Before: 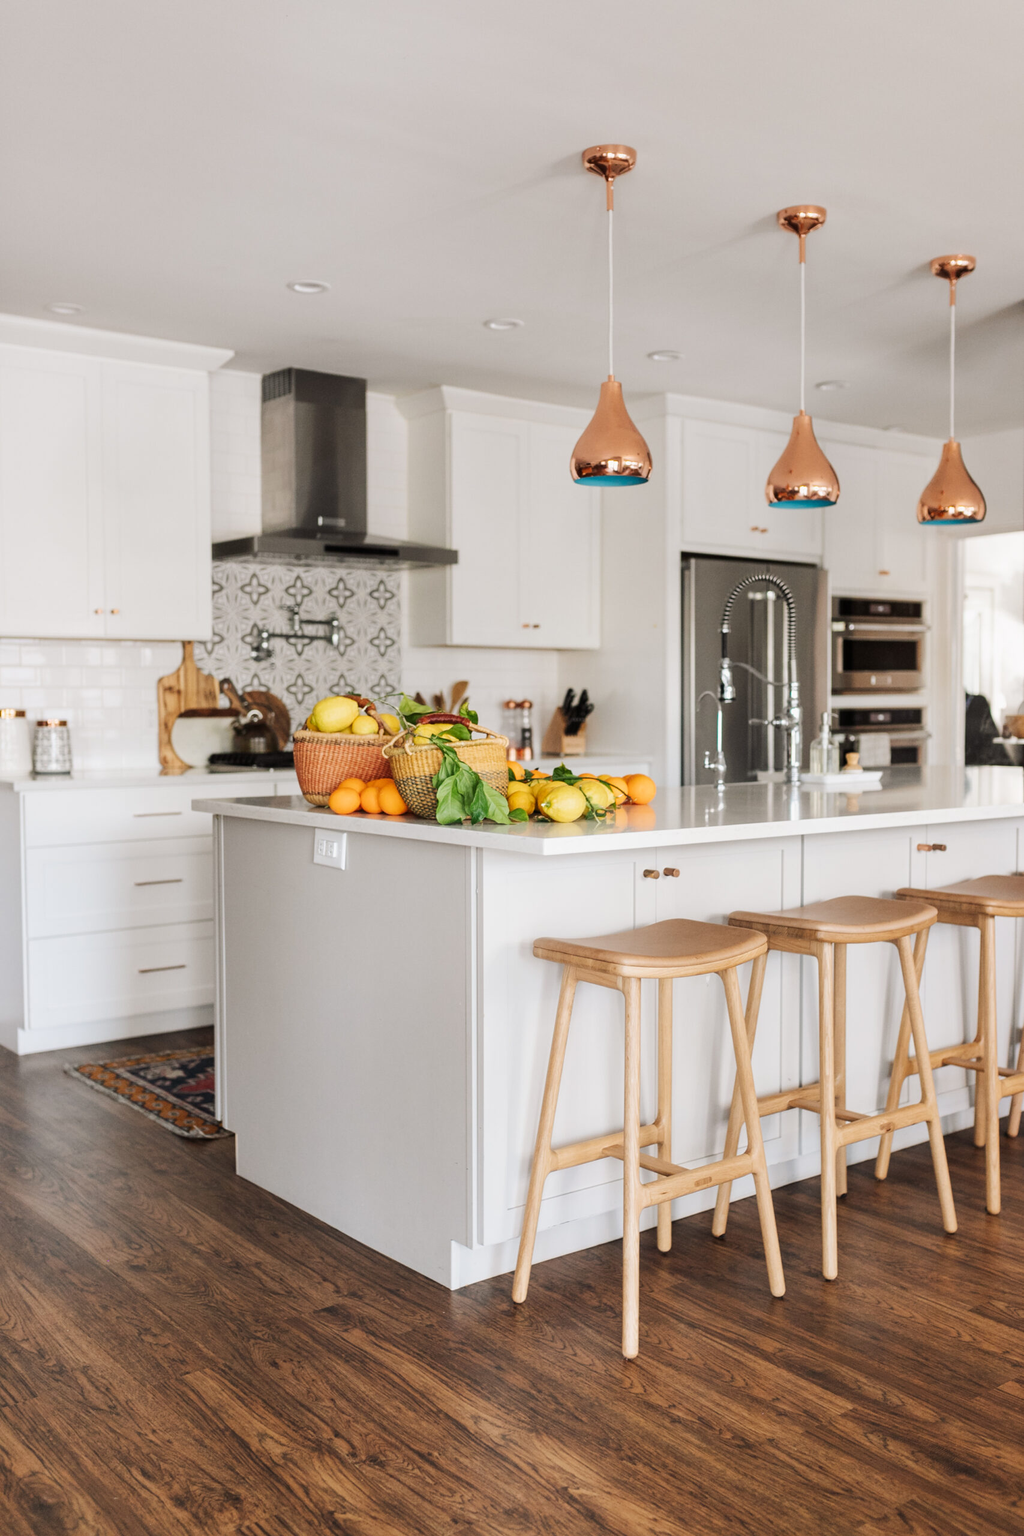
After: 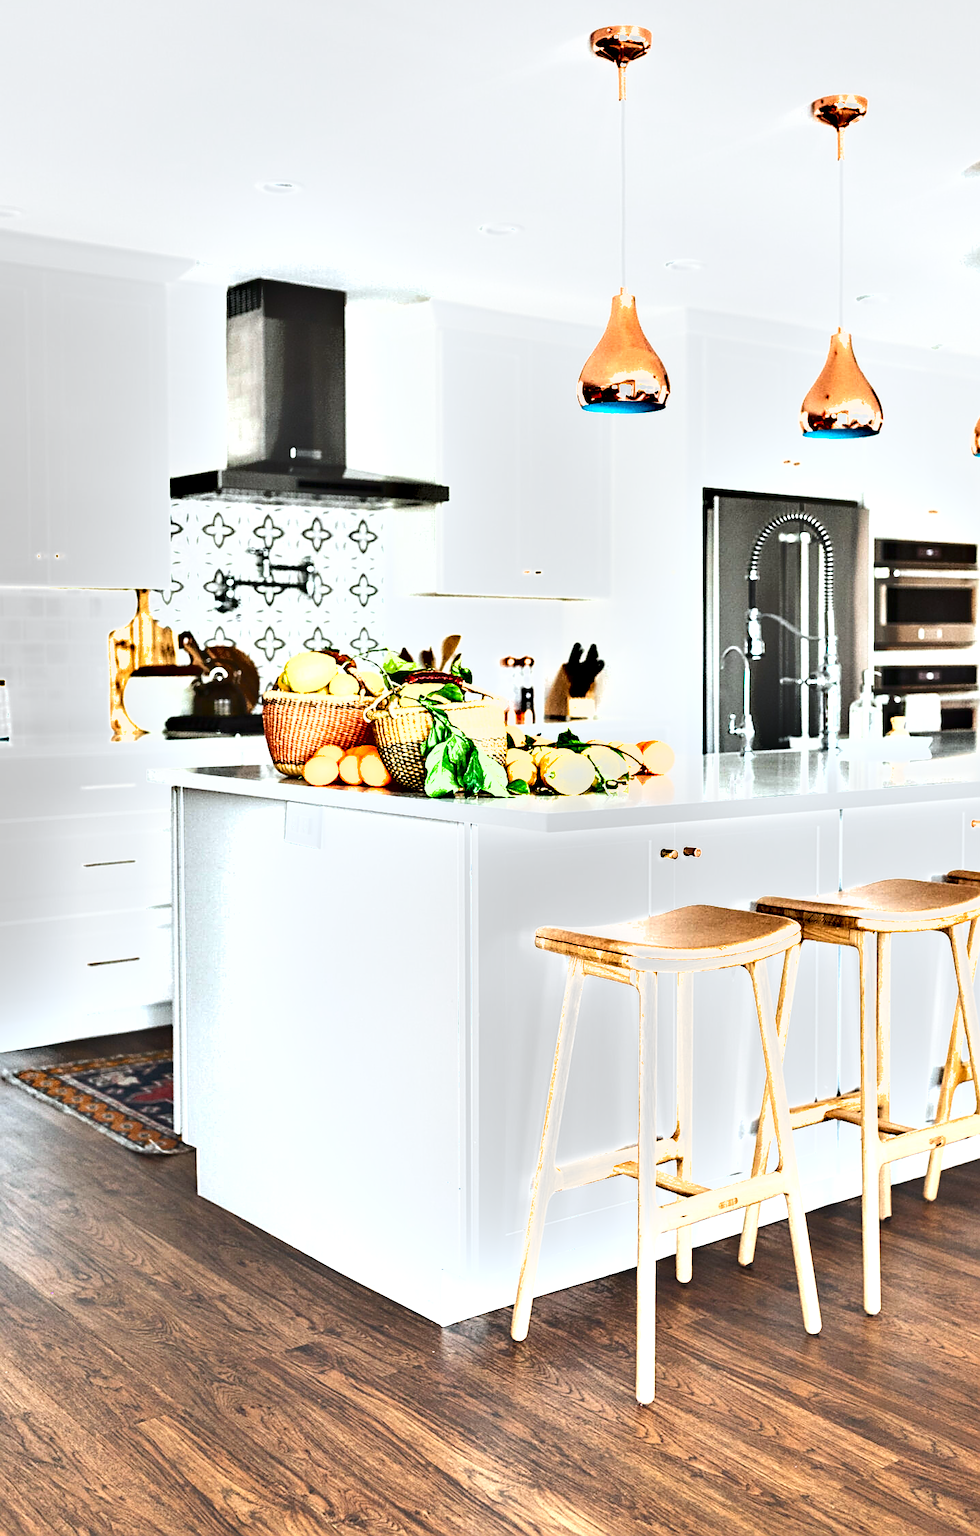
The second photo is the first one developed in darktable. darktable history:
crop: left 6.151%, top 7.988%, right 9.527%, bottom 3.944%
color calibration: illuminant Planckian (black body), x 0.368, y 0.361, temperature 4278.2 K
shadows and highlights: low approximation 0.01, soften with gaussian
sharpen: amount 0.553
exposure: black level correction 0, exposure 1.468 EV, compensate highlight preservation false
